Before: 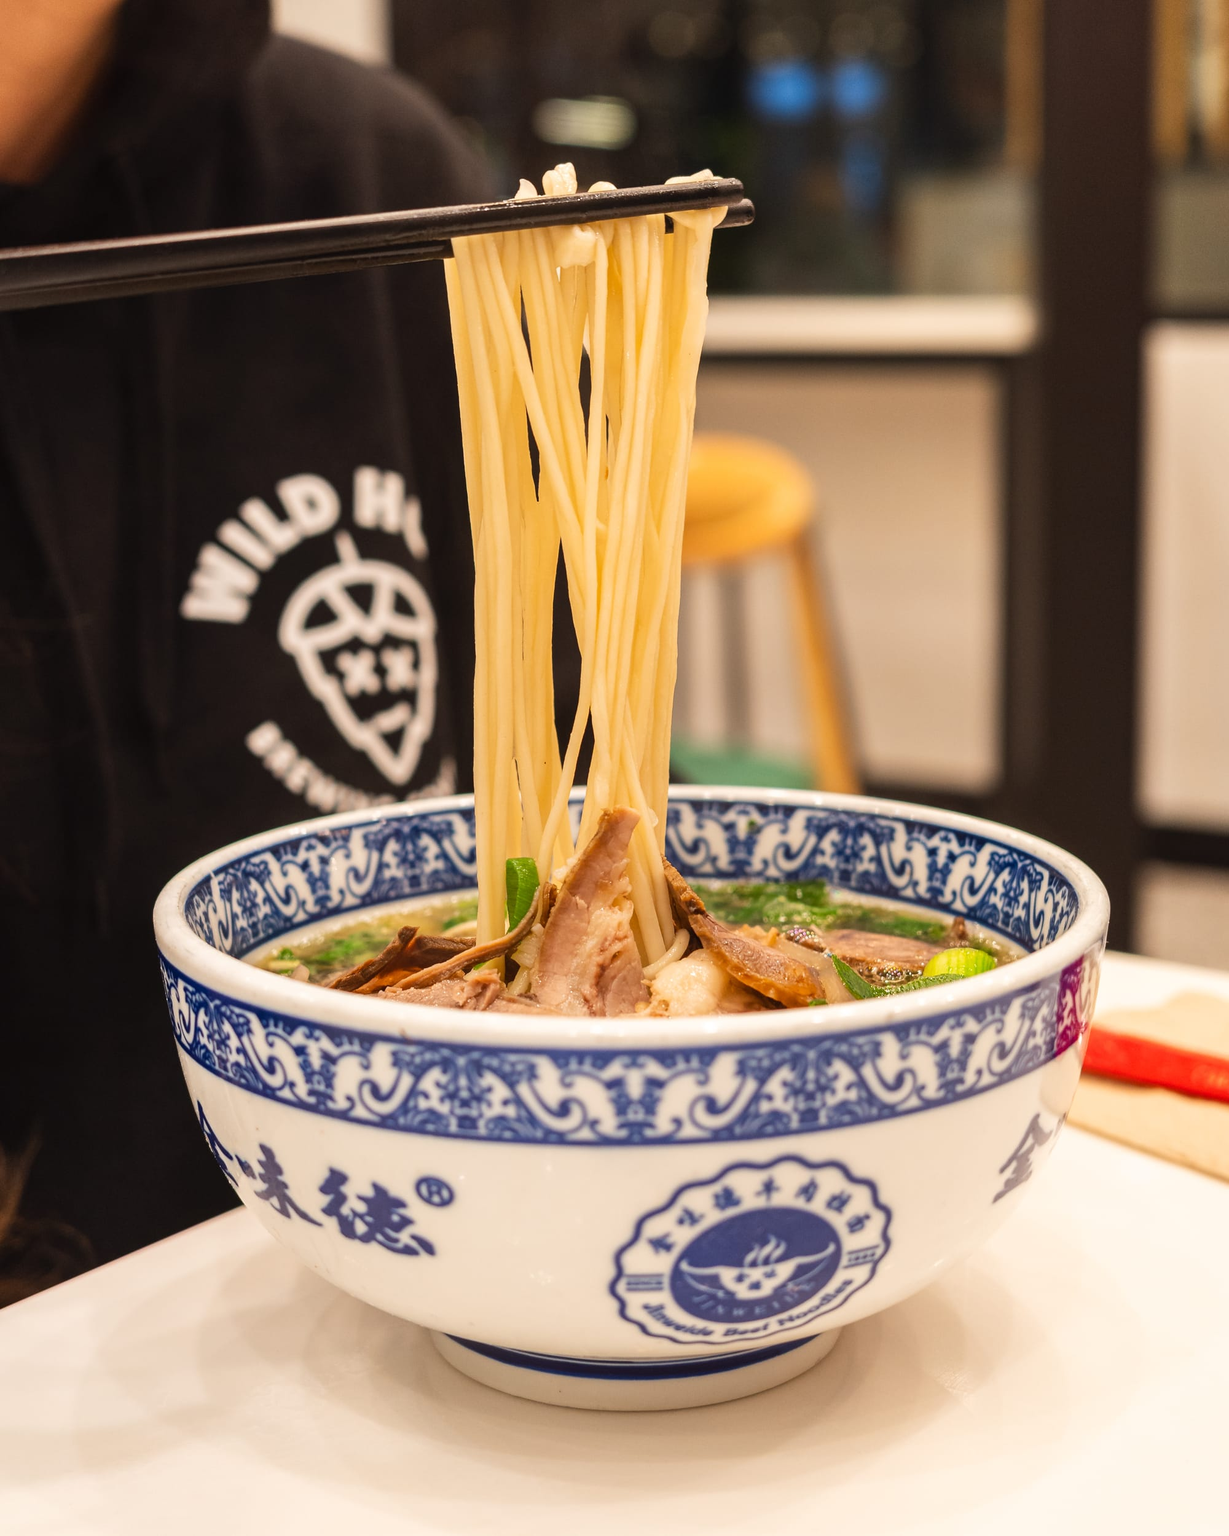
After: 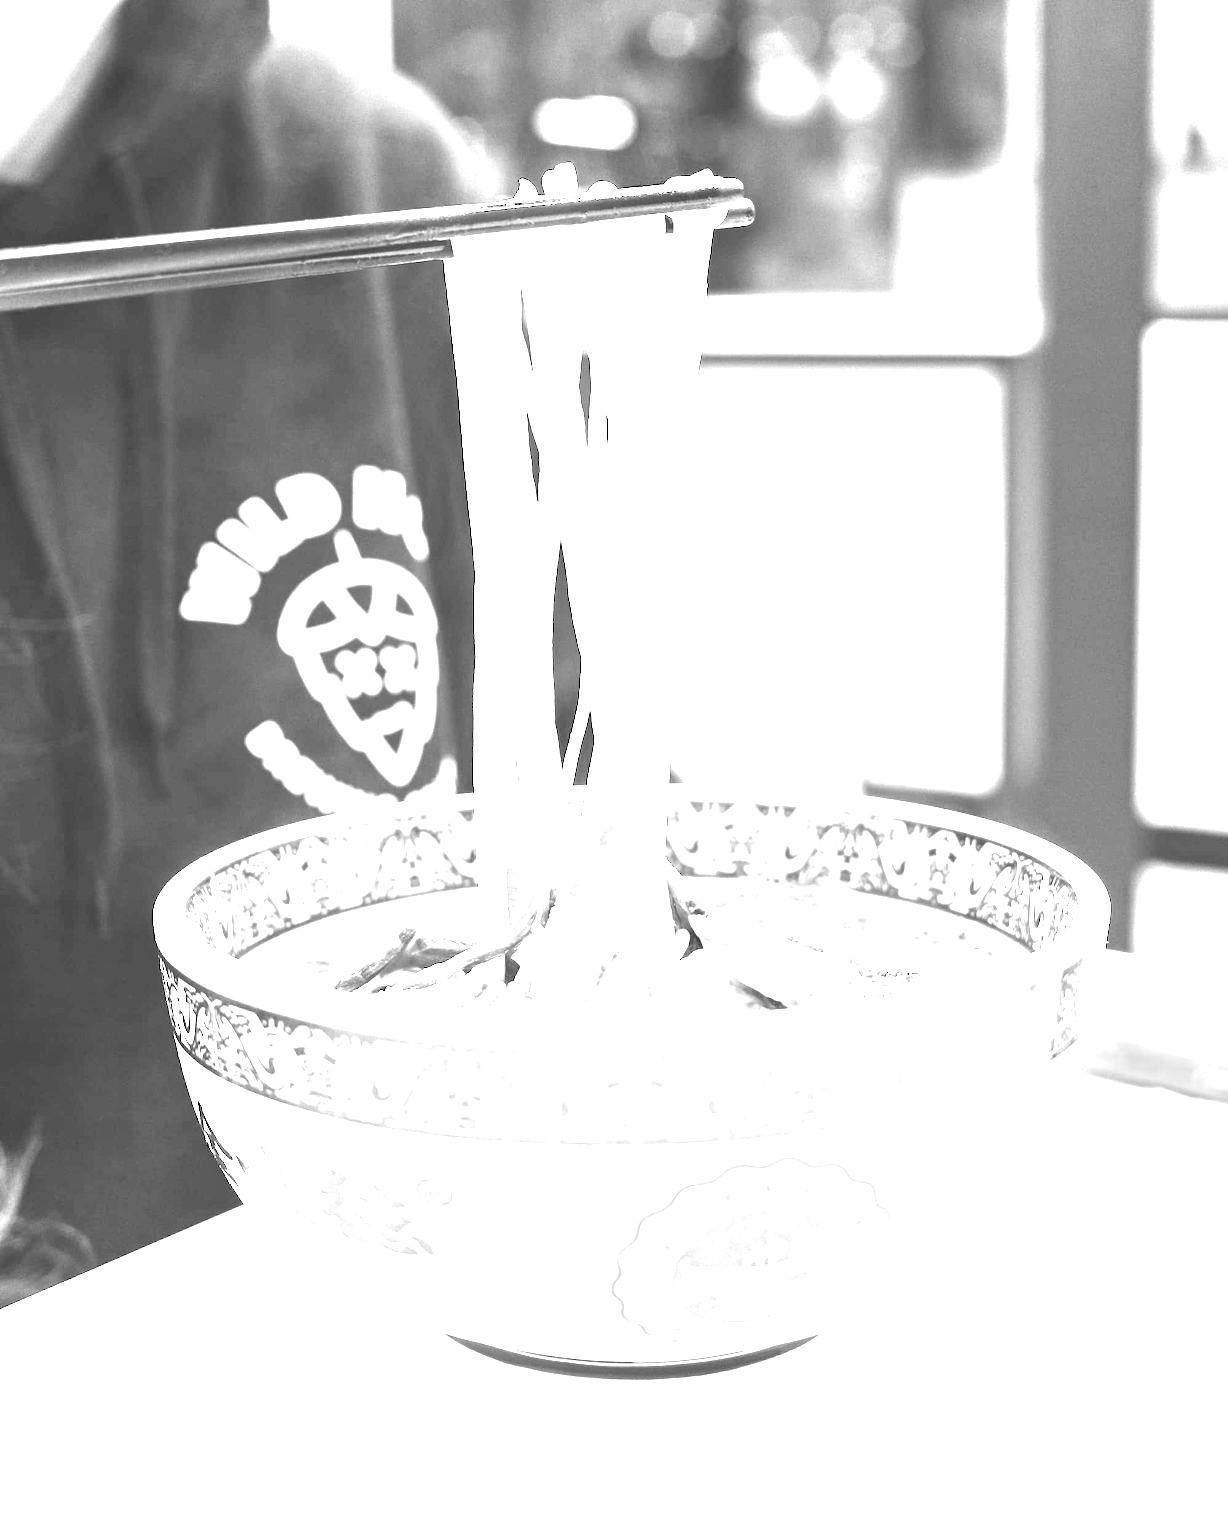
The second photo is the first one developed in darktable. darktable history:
monochrome: on, module defaults
exposure: black level correction 0, exposure 4 EV, compensate exposure bias true, compensate highlight preservation false
color correction: highlights a* 1.83, highlights b* 34.02, shadows a* -36.68, shadows b* -5.48
